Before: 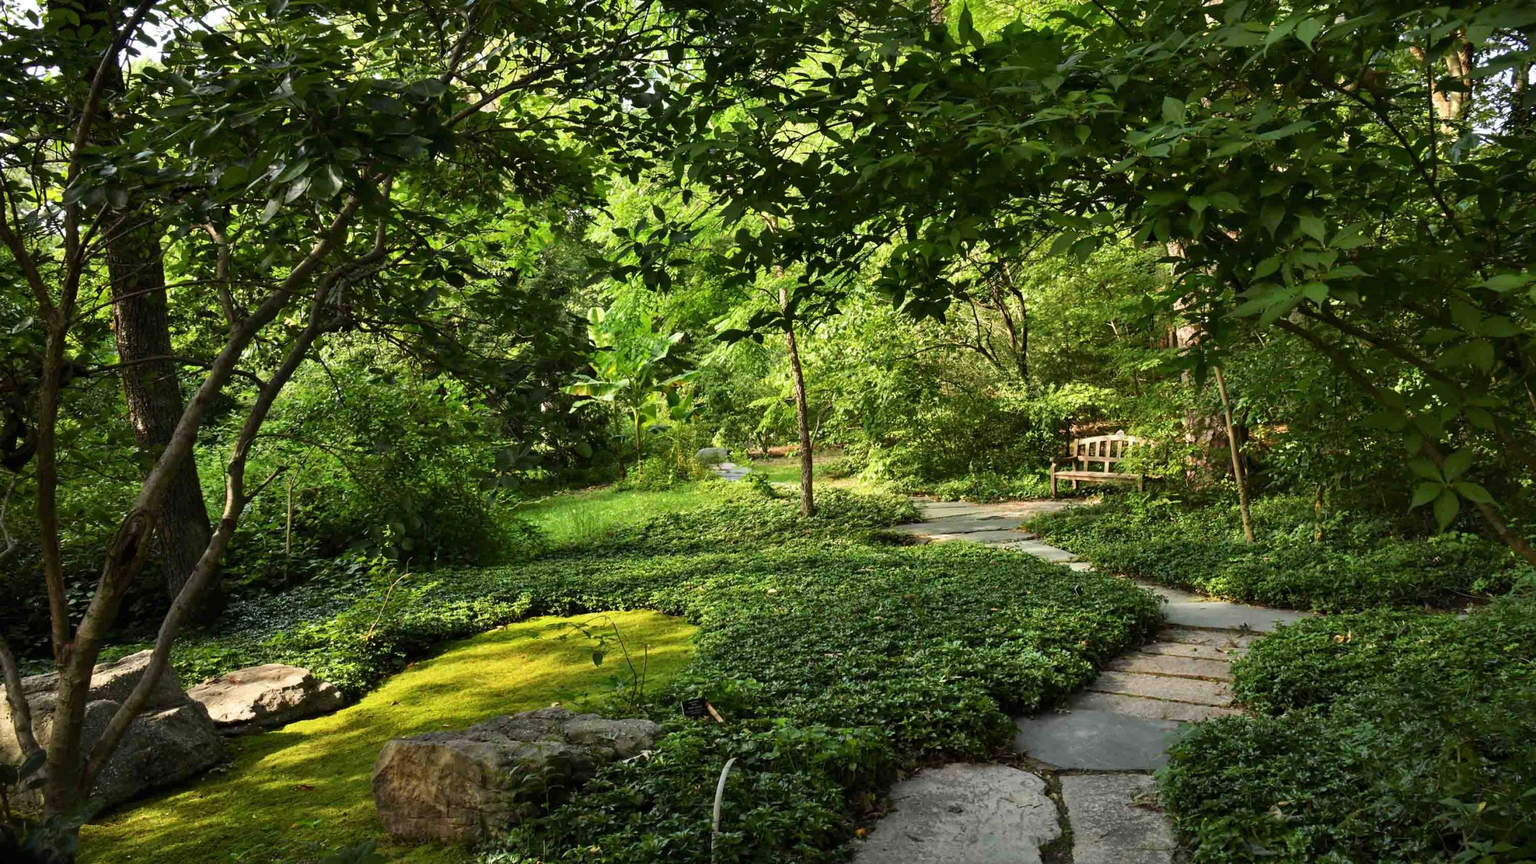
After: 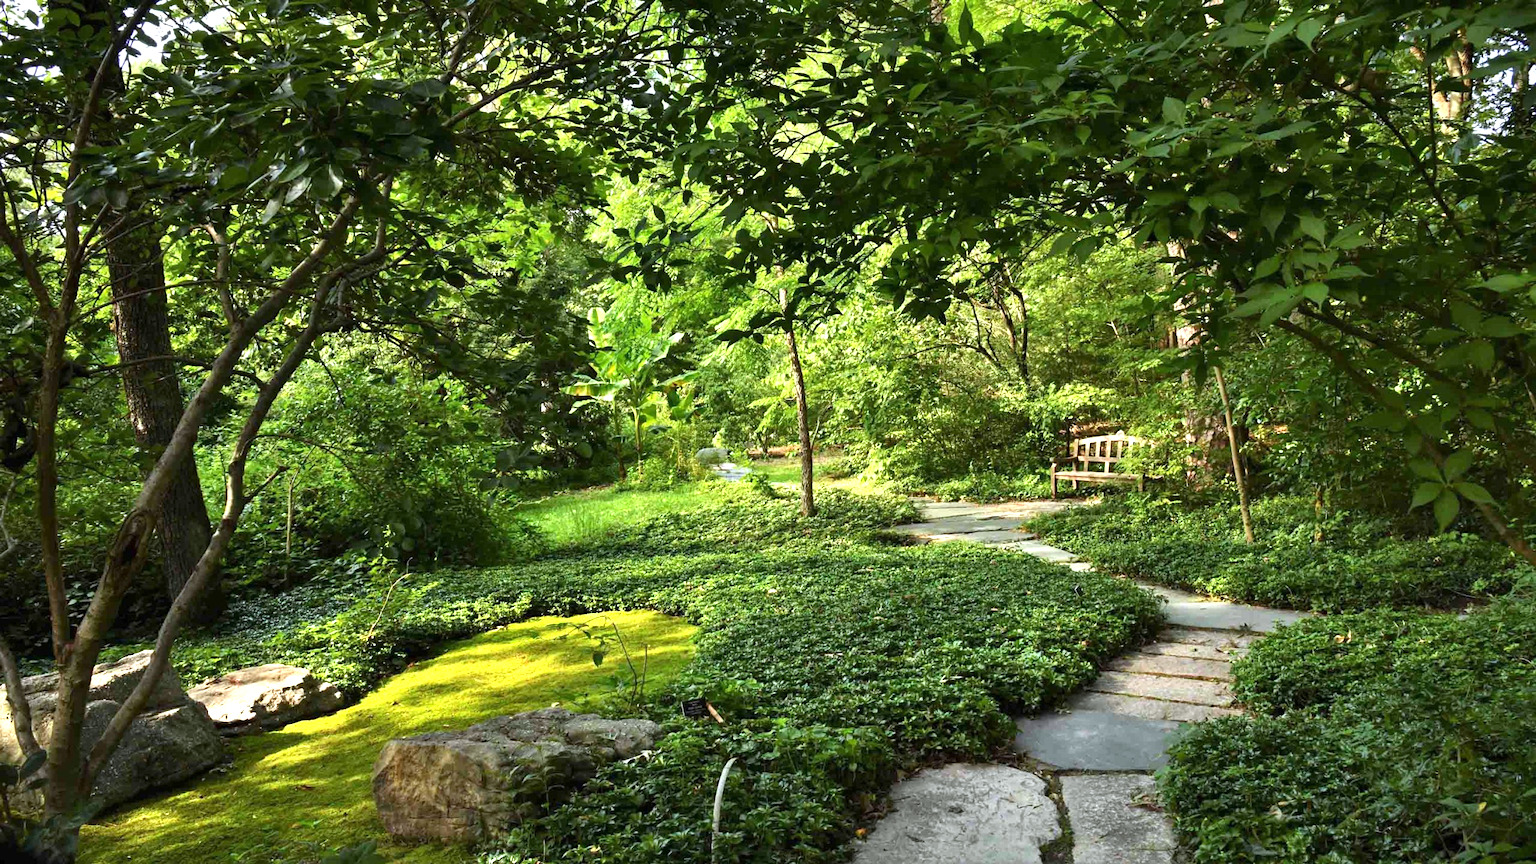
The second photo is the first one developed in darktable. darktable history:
graduated density: rotation -0.352°, offset 57.64
exposure: exposure 1 EV, compensate highlight preservation false
white balance: red 0.974, blue 1.044
